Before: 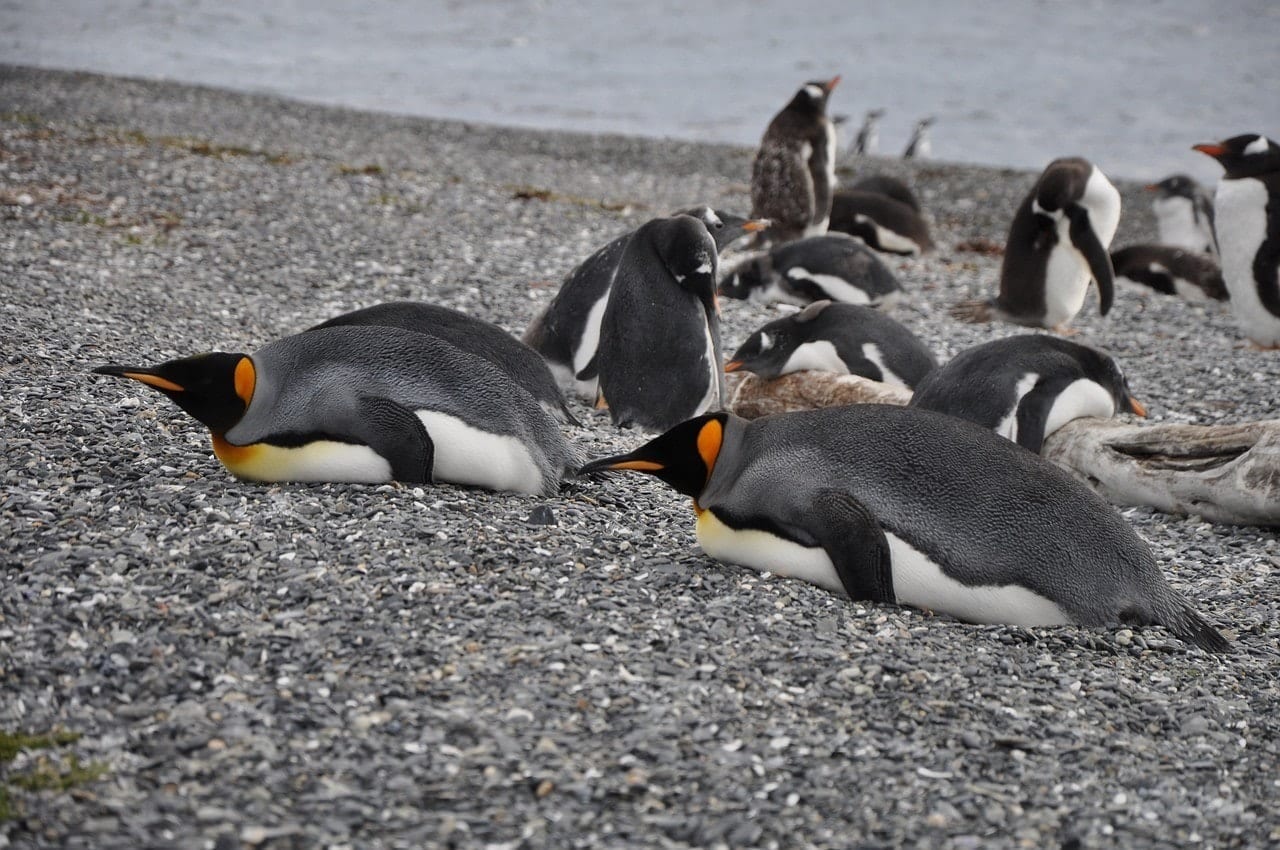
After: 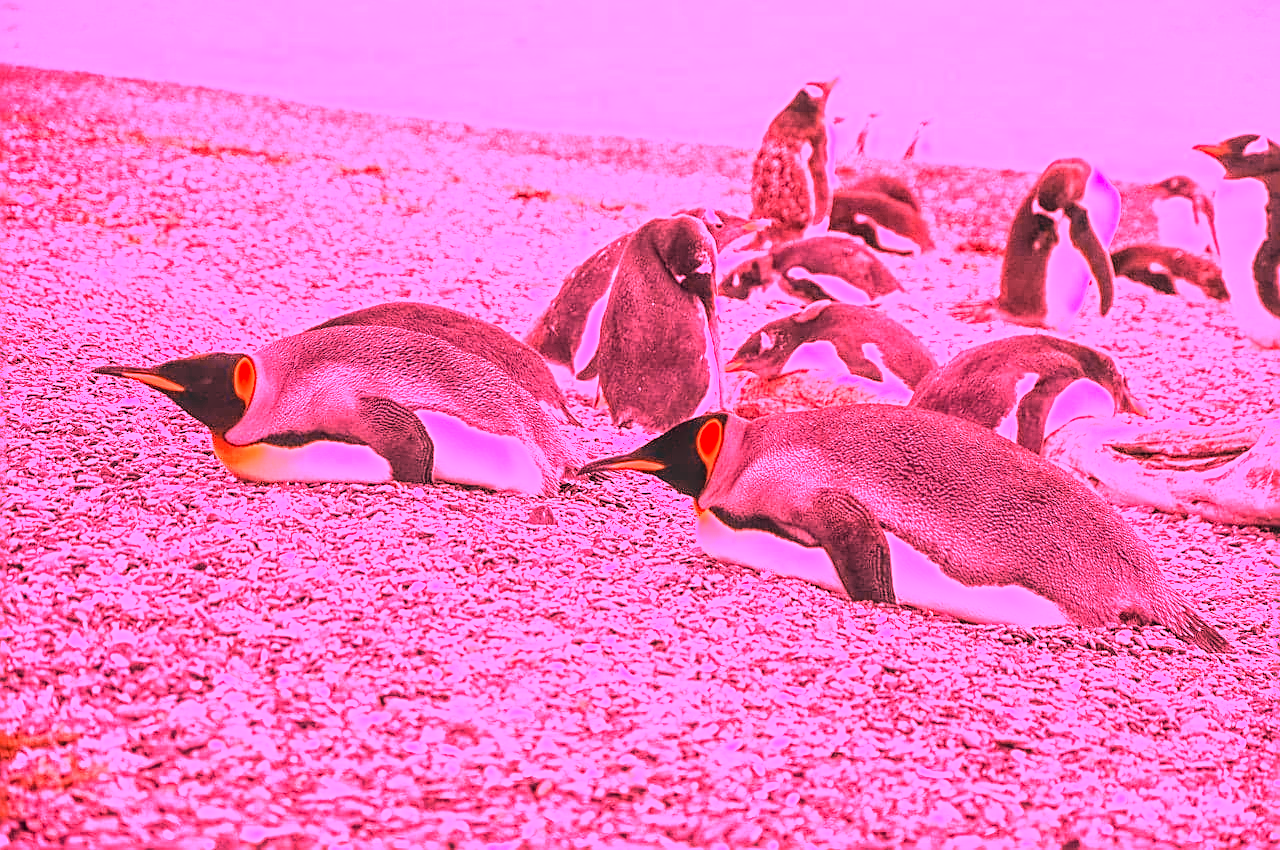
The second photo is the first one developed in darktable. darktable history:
rotate and perspective: automatic cropping original format, crop left 0, crop top 0
white balance: red 4.26, blue 1.802
local contrast: detail 130%
sharpen: radius 2.529, amount 0.323
